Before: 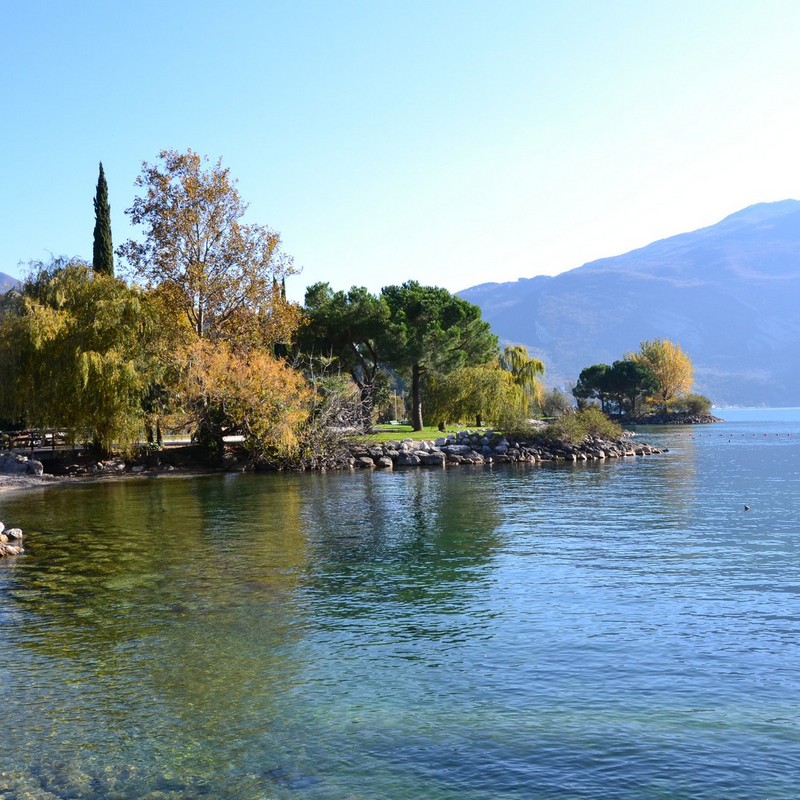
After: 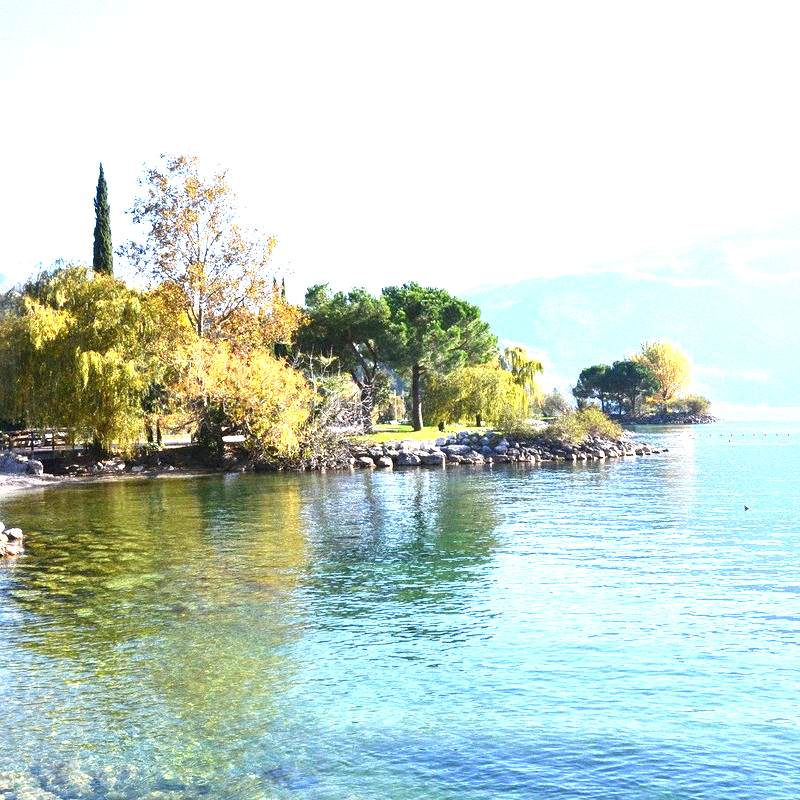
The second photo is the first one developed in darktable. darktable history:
grain: mid-tones bias 0%
exposure: black level correction 0, exposure 1.741 EV, compensate exposure bias true, compensate highlight preservation false
